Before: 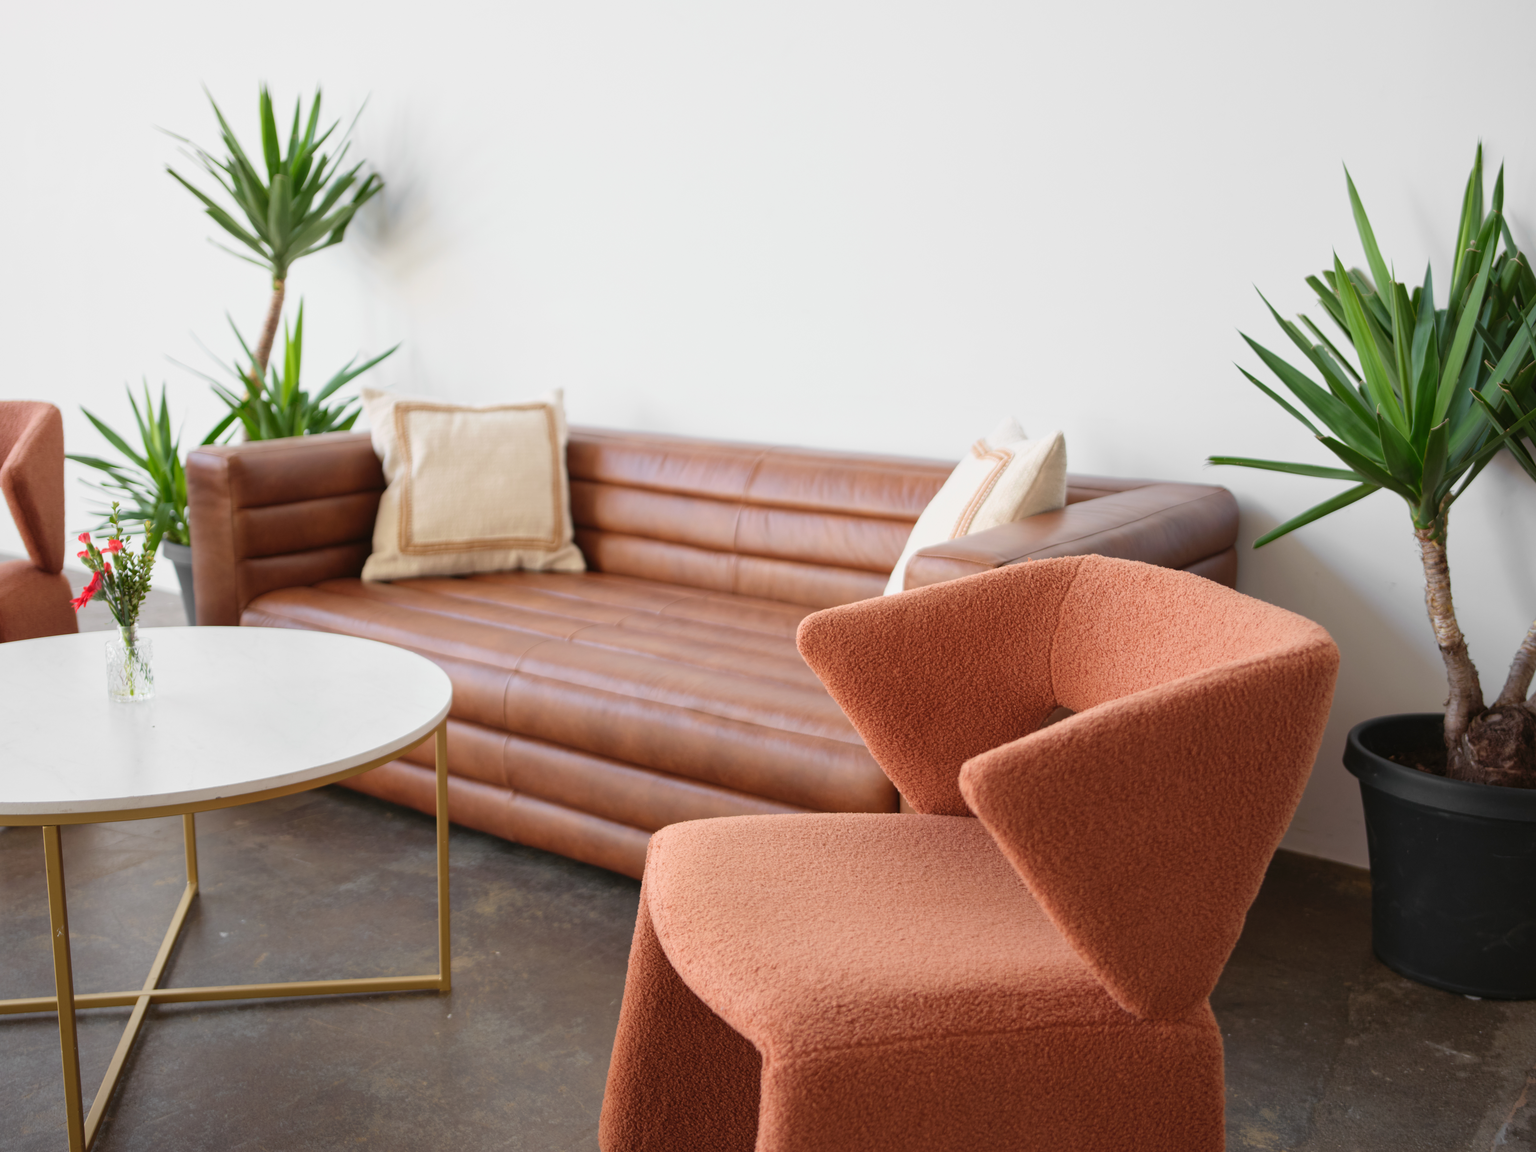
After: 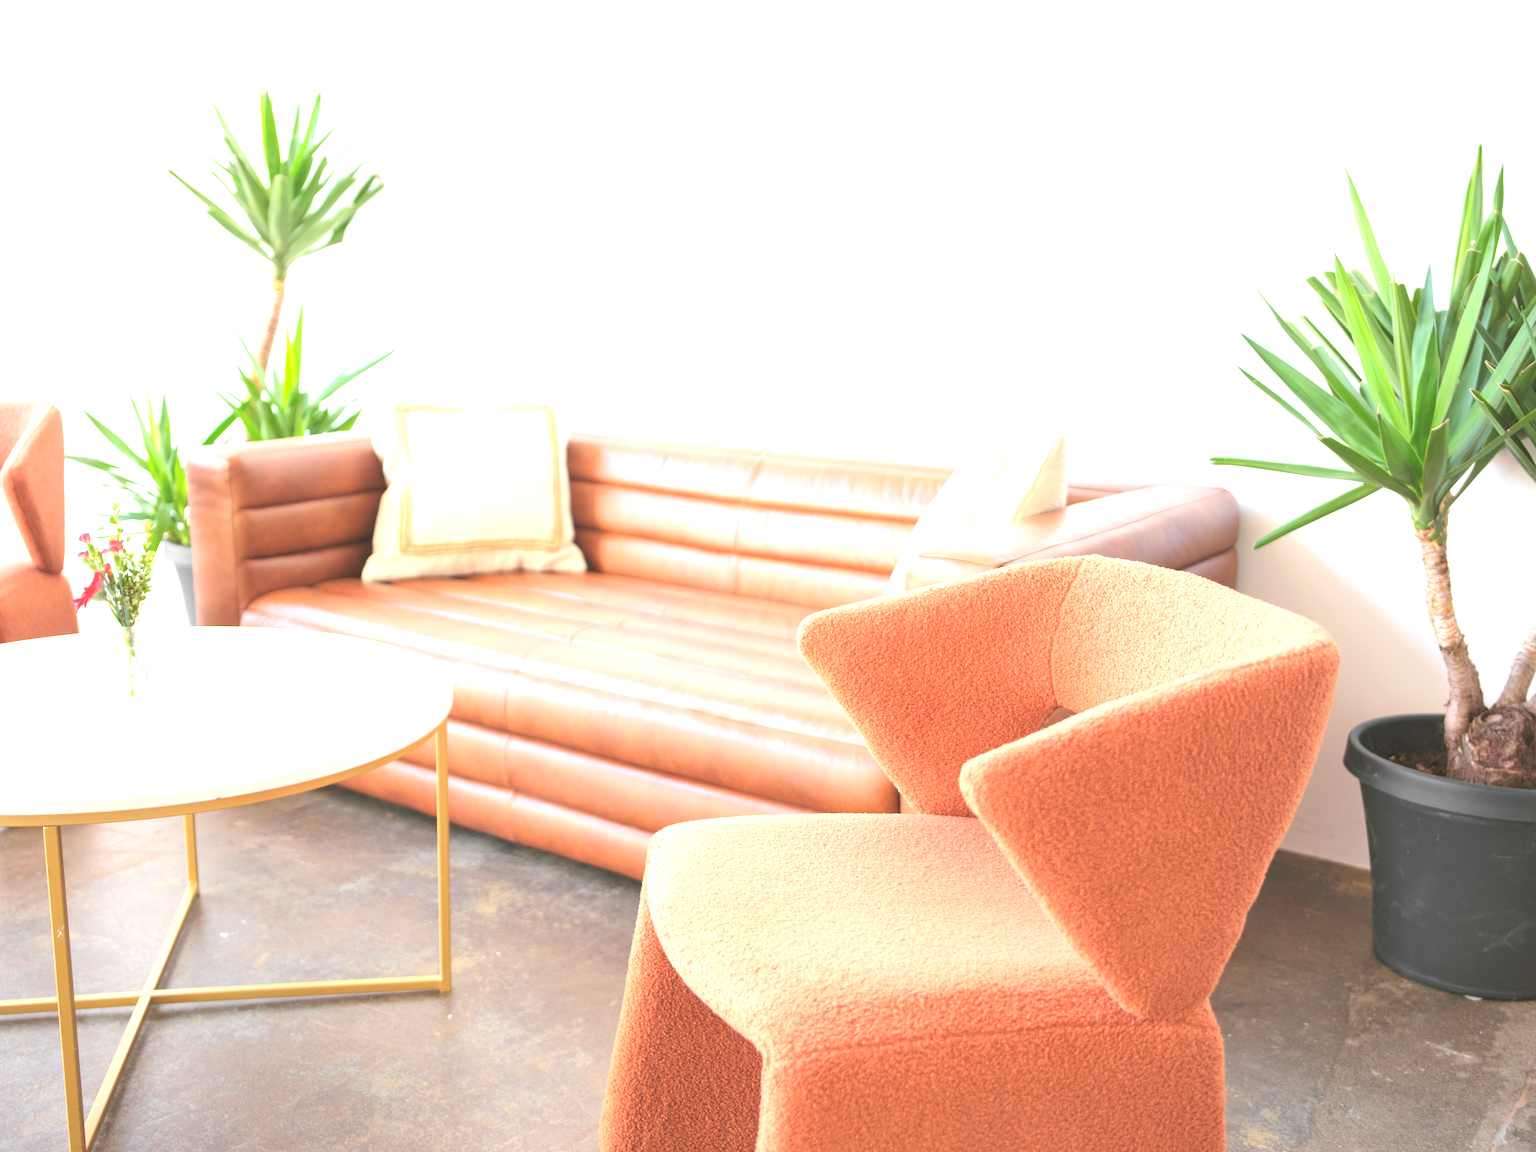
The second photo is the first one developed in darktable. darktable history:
contrast brightness saturation: brightness 0.283
exposure: black level correction 0.001, exposure 1.735 EV, compensate highlight preservation false
